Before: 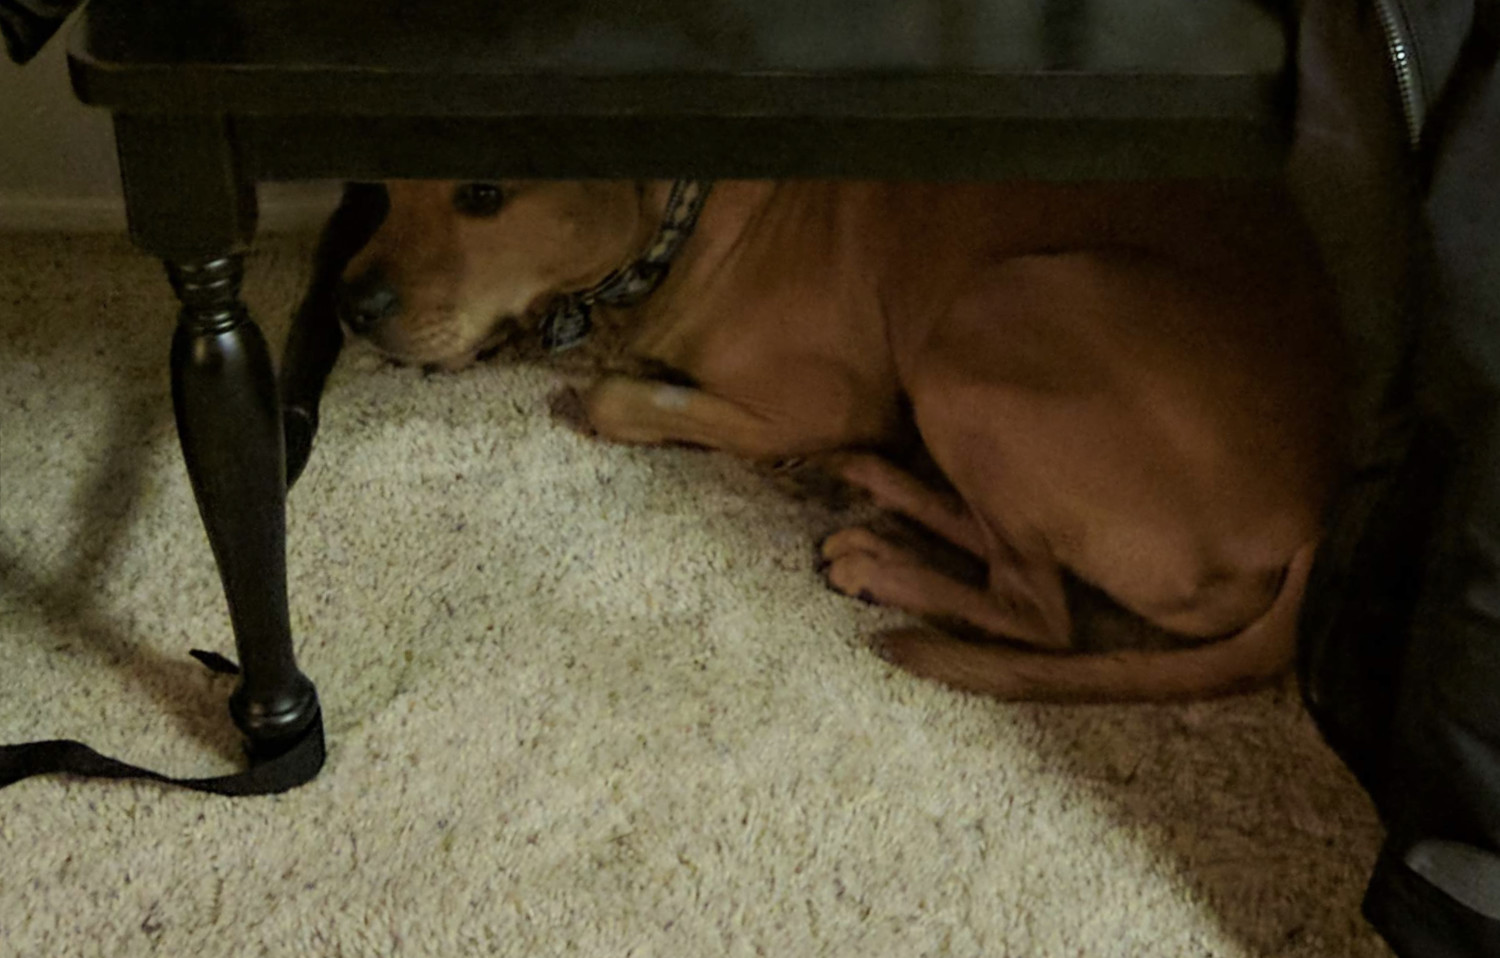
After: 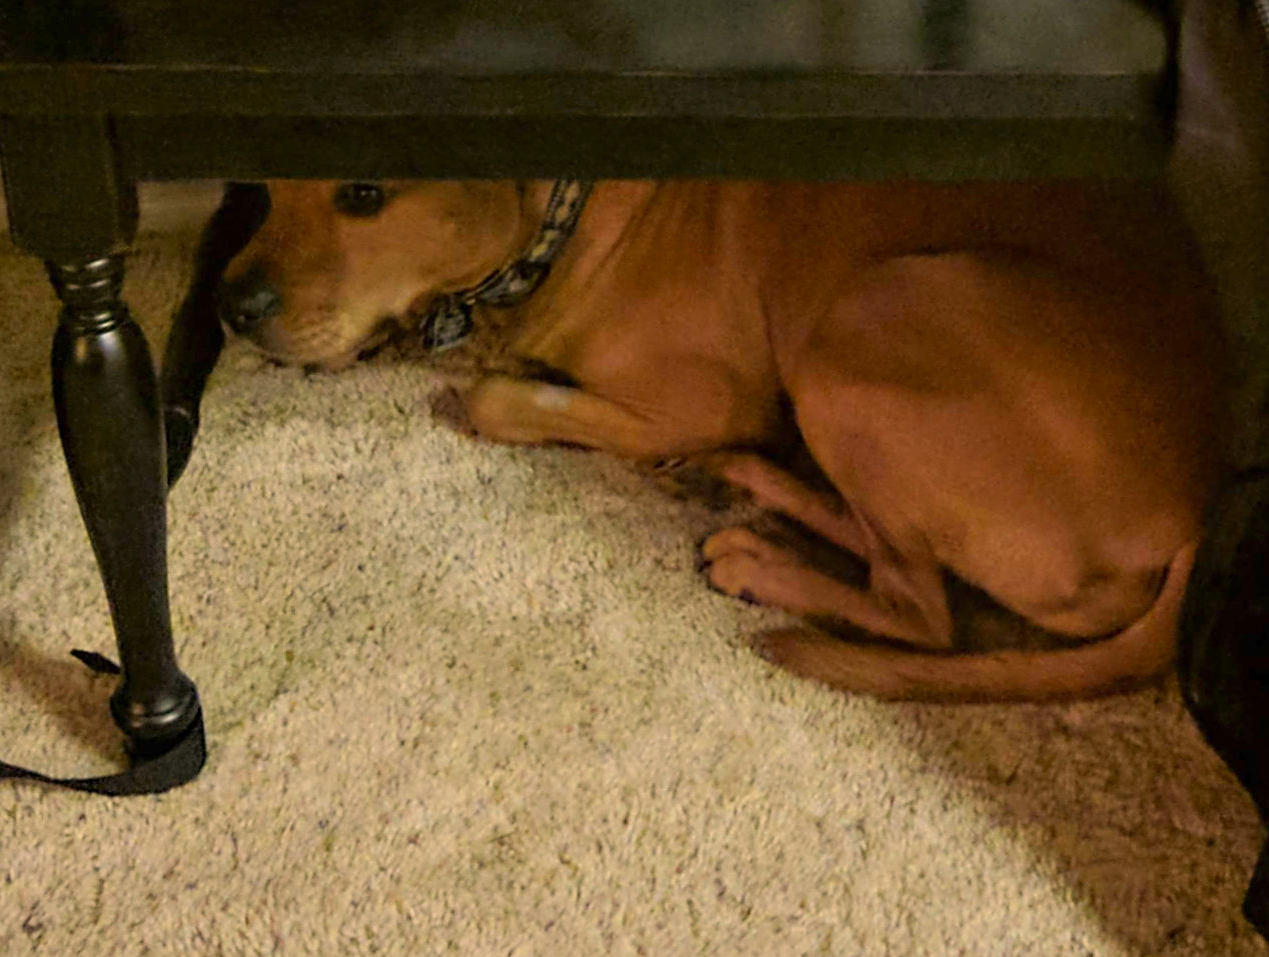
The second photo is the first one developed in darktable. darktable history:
sharpen: amount 0.207
color correction: highlights a* 12.03, highlights b* 12.38
crop: left 7.988%, right 7.391%
tone equalizer: -8 EV 1.03 EV, -7 EV 1.01 EV, -6 EV 0.98 EV, -5 EV 1.03 EV, -4 EV 1.02 EV, -3 EV 0.748 EV, -2 EV 0.471 EV, -1 EV 0.257 EV
